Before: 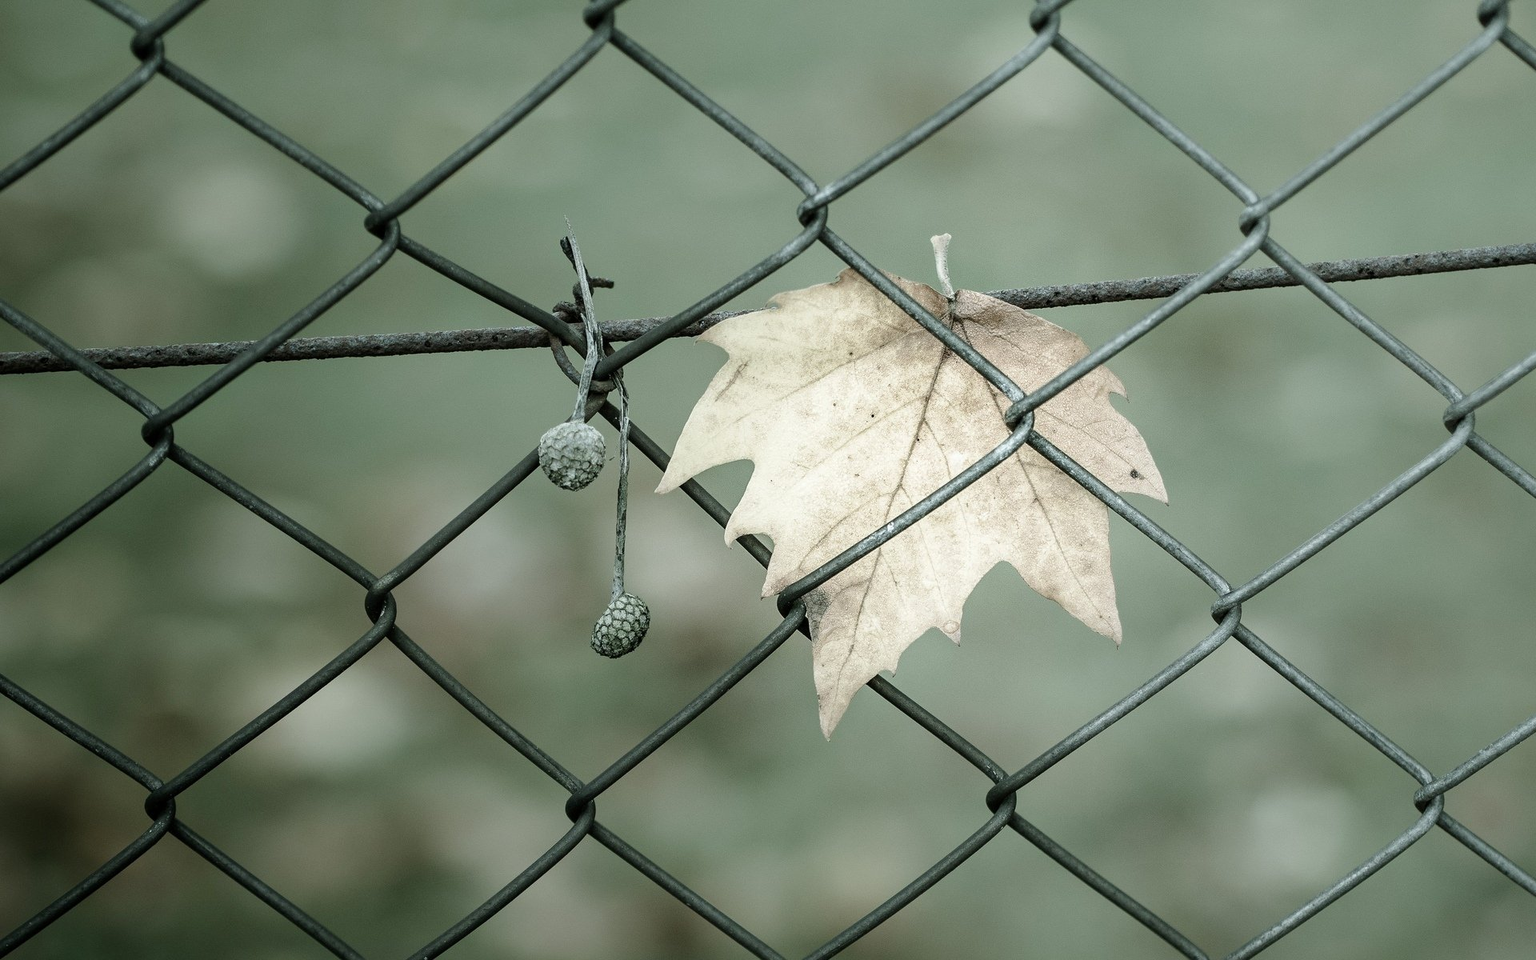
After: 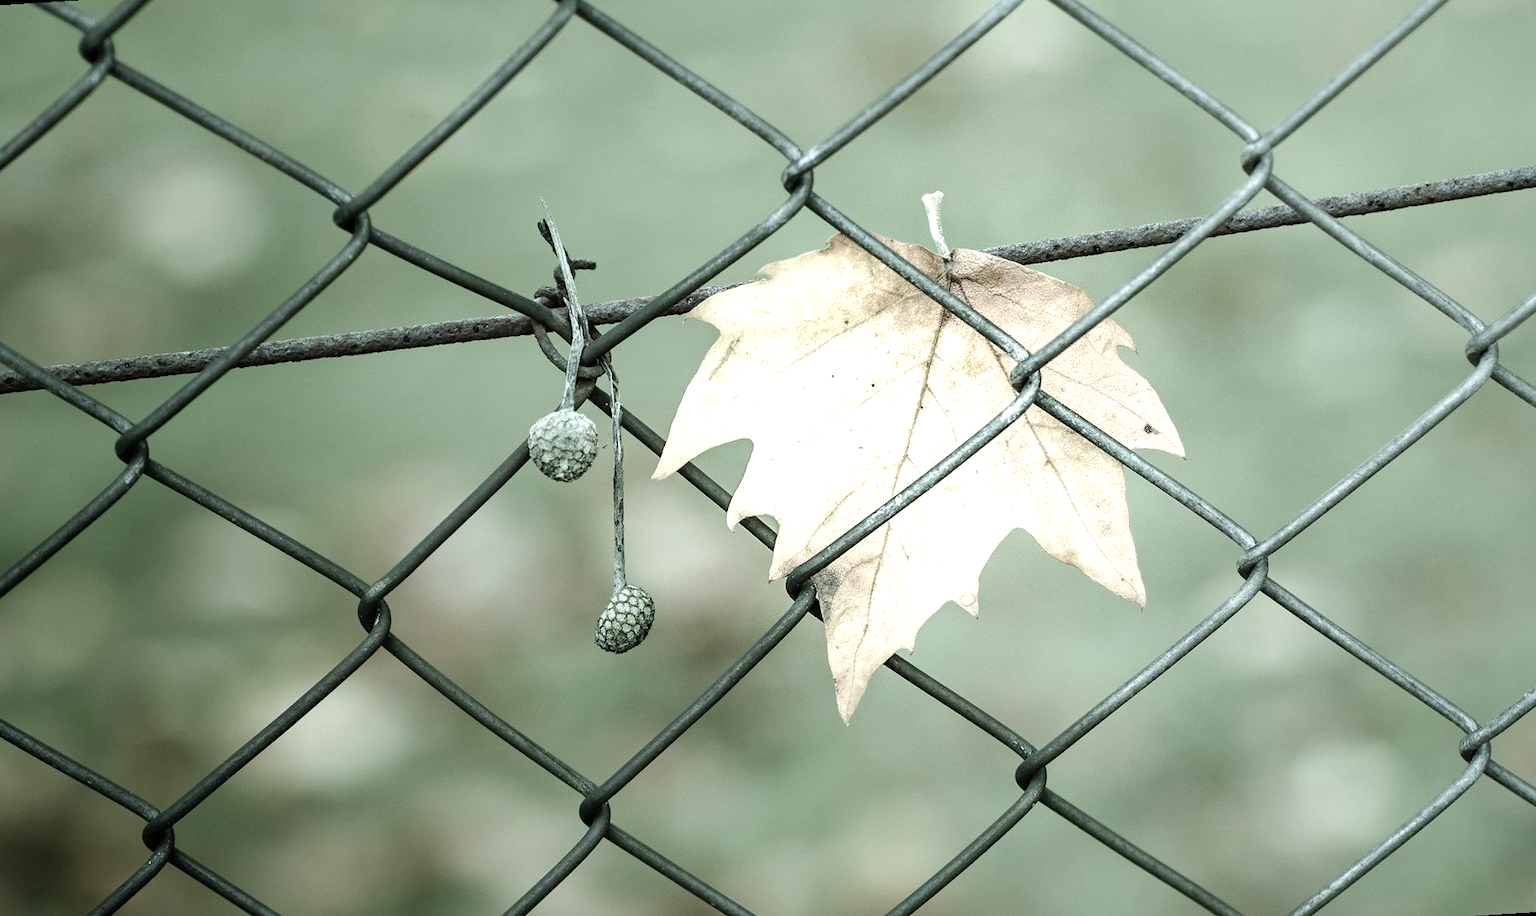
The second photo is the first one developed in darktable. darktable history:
exposure: black level correction 0, exposure 0.7 EV, compensate exposure bias true, compensate highlight preservation false
rotate and perspective: rotation -3.52°, crop left 0.036, crop right 0.964, crop top 0.081, crop bottom 0.919
